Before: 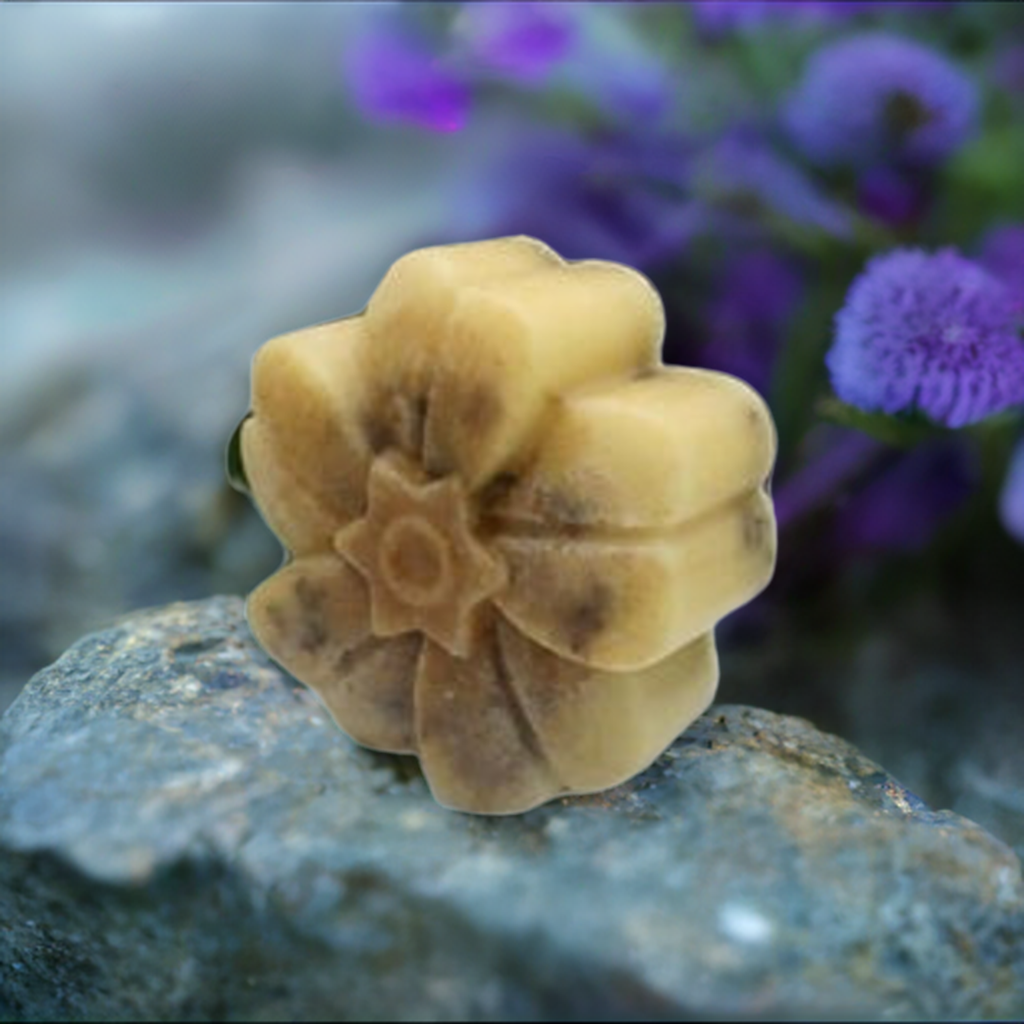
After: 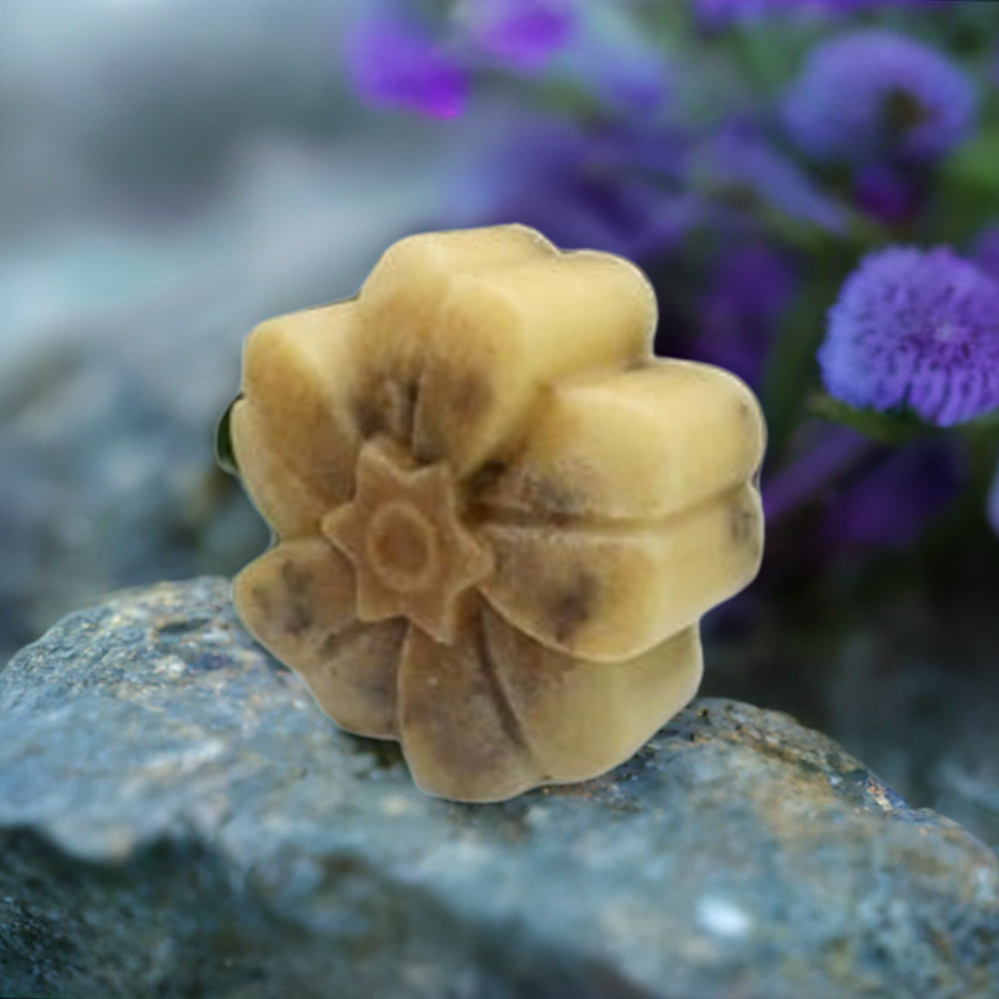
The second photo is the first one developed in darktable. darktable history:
crop and rotate: angle -1.39°
